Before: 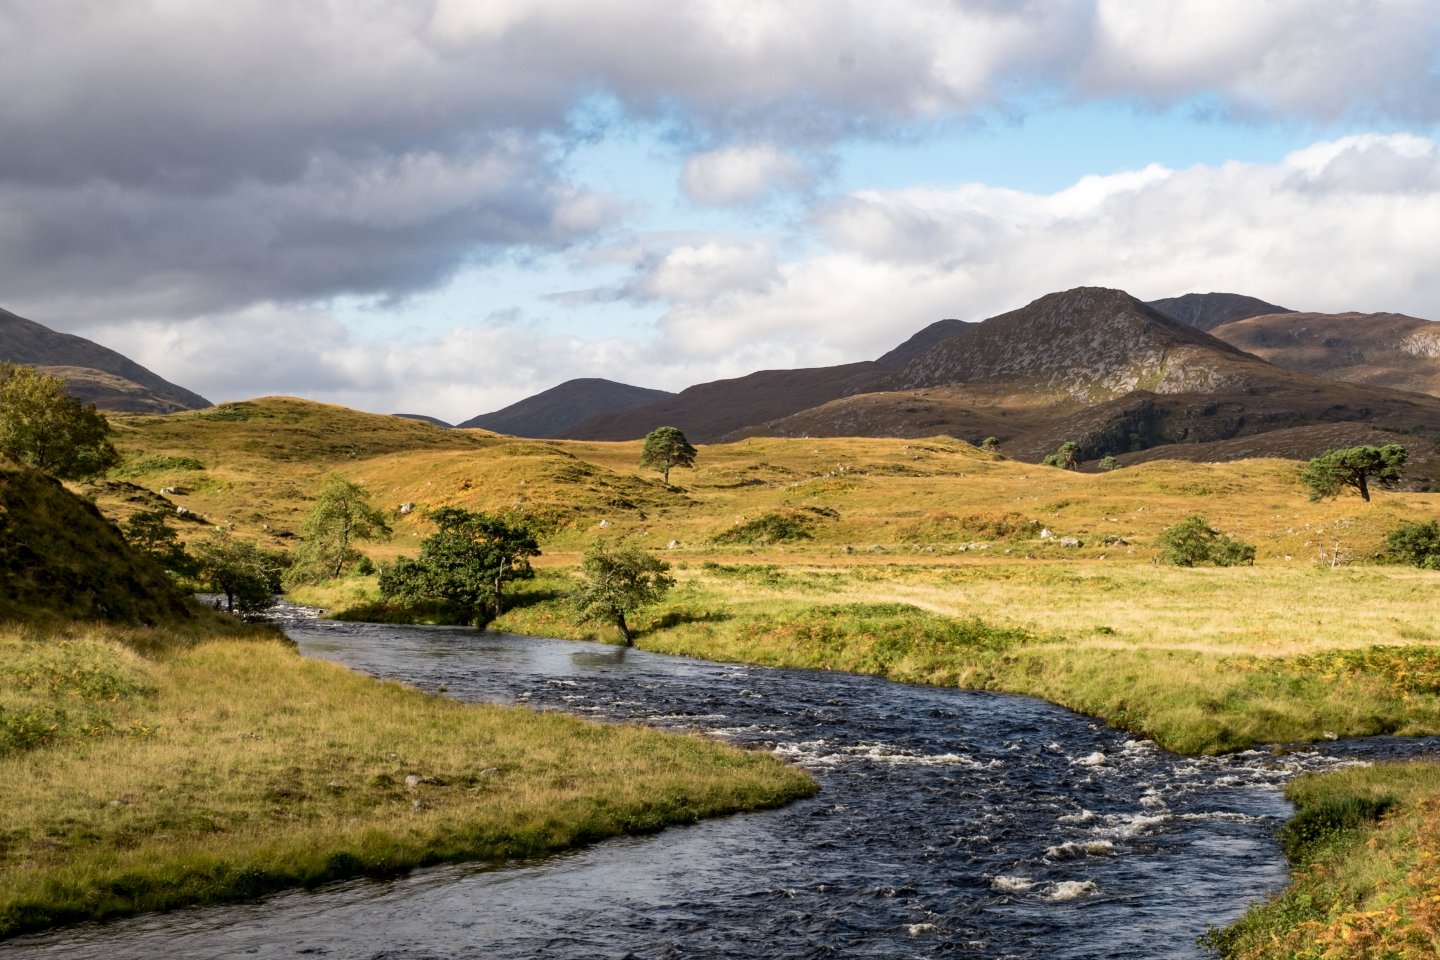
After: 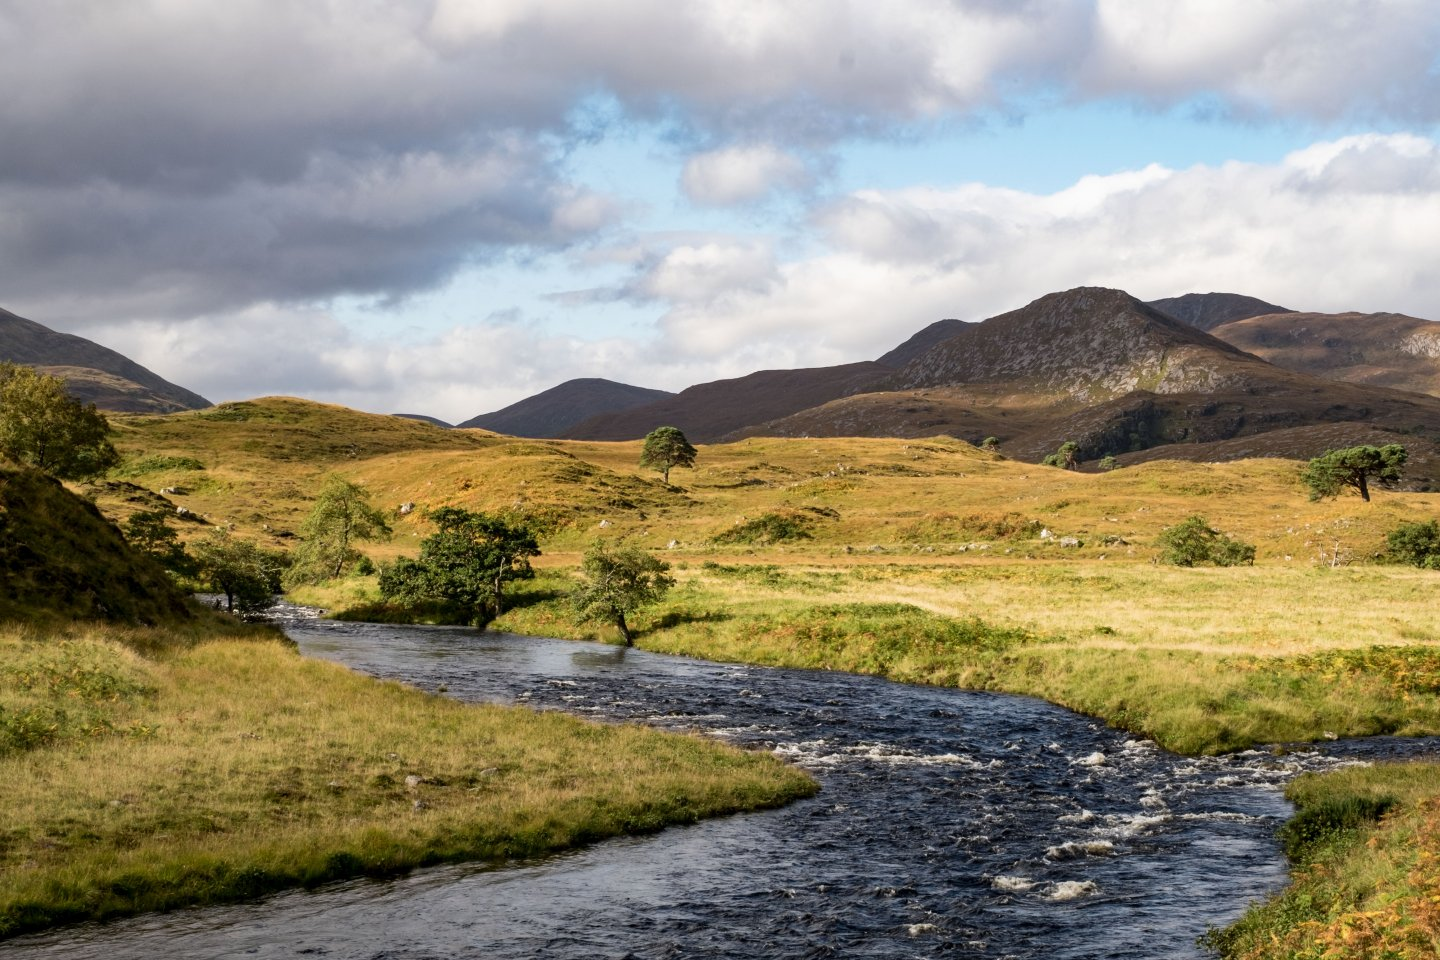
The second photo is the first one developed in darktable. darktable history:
exposure: exposure -0.046 EV, compensate exposure bias true, compensate highlight preservation false
